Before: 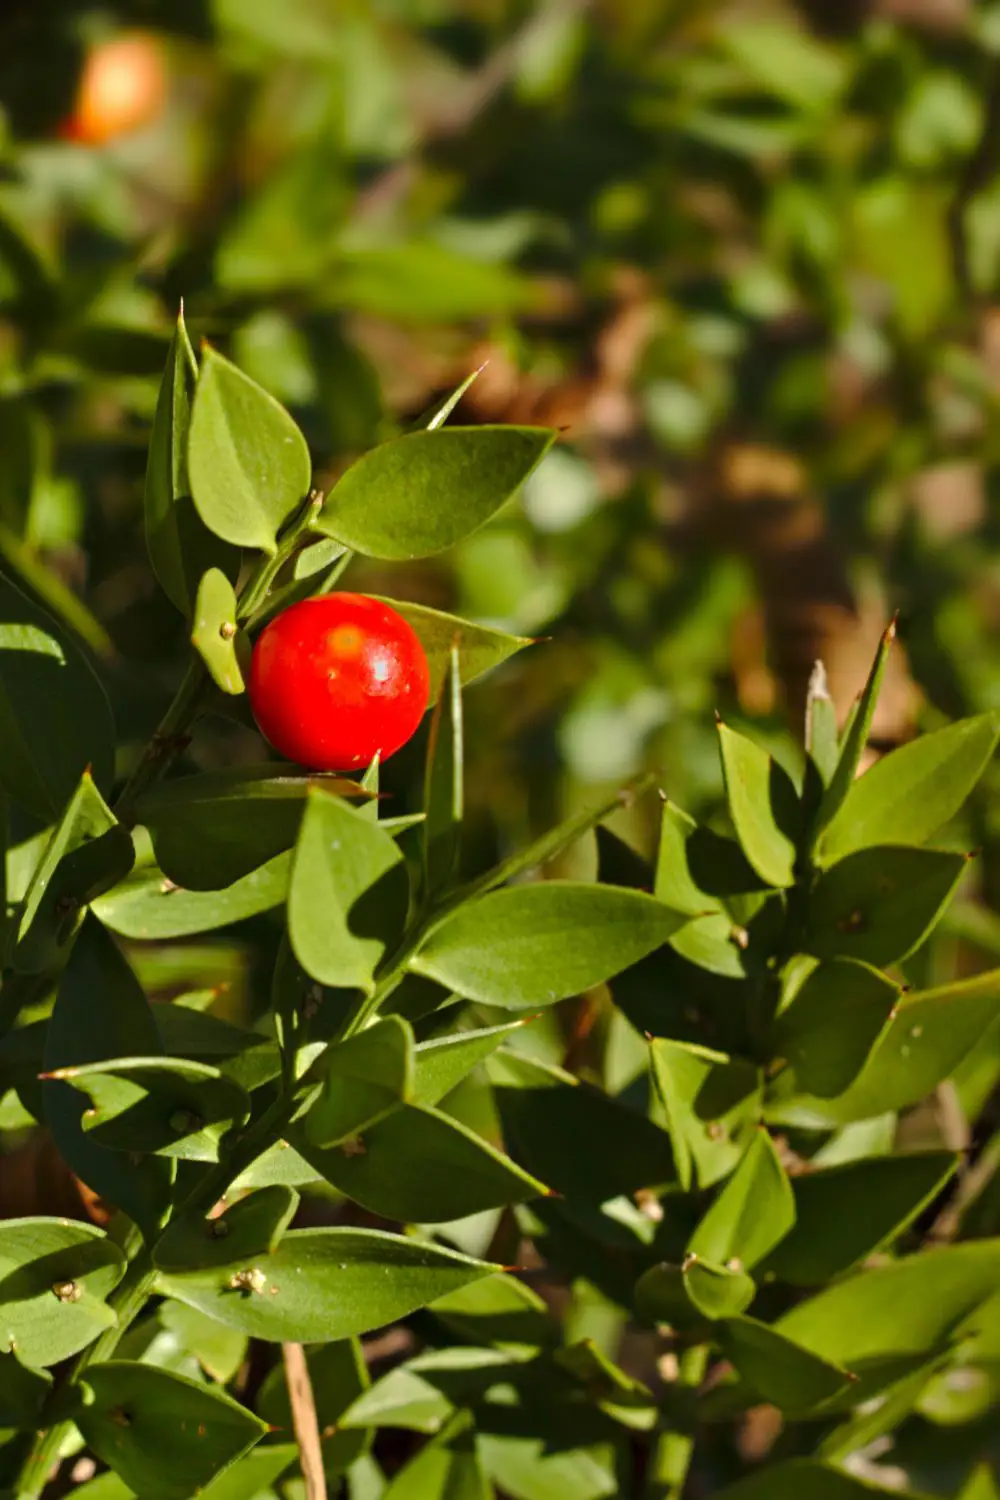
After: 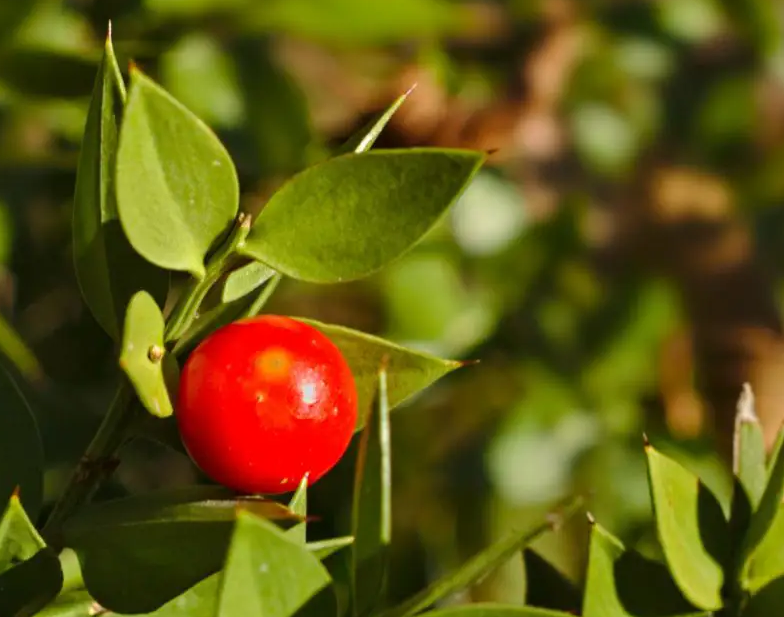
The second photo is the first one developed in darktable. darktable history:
crop: left 7.203%, top 18.479%, right 14.351%, bottom 40.328%
